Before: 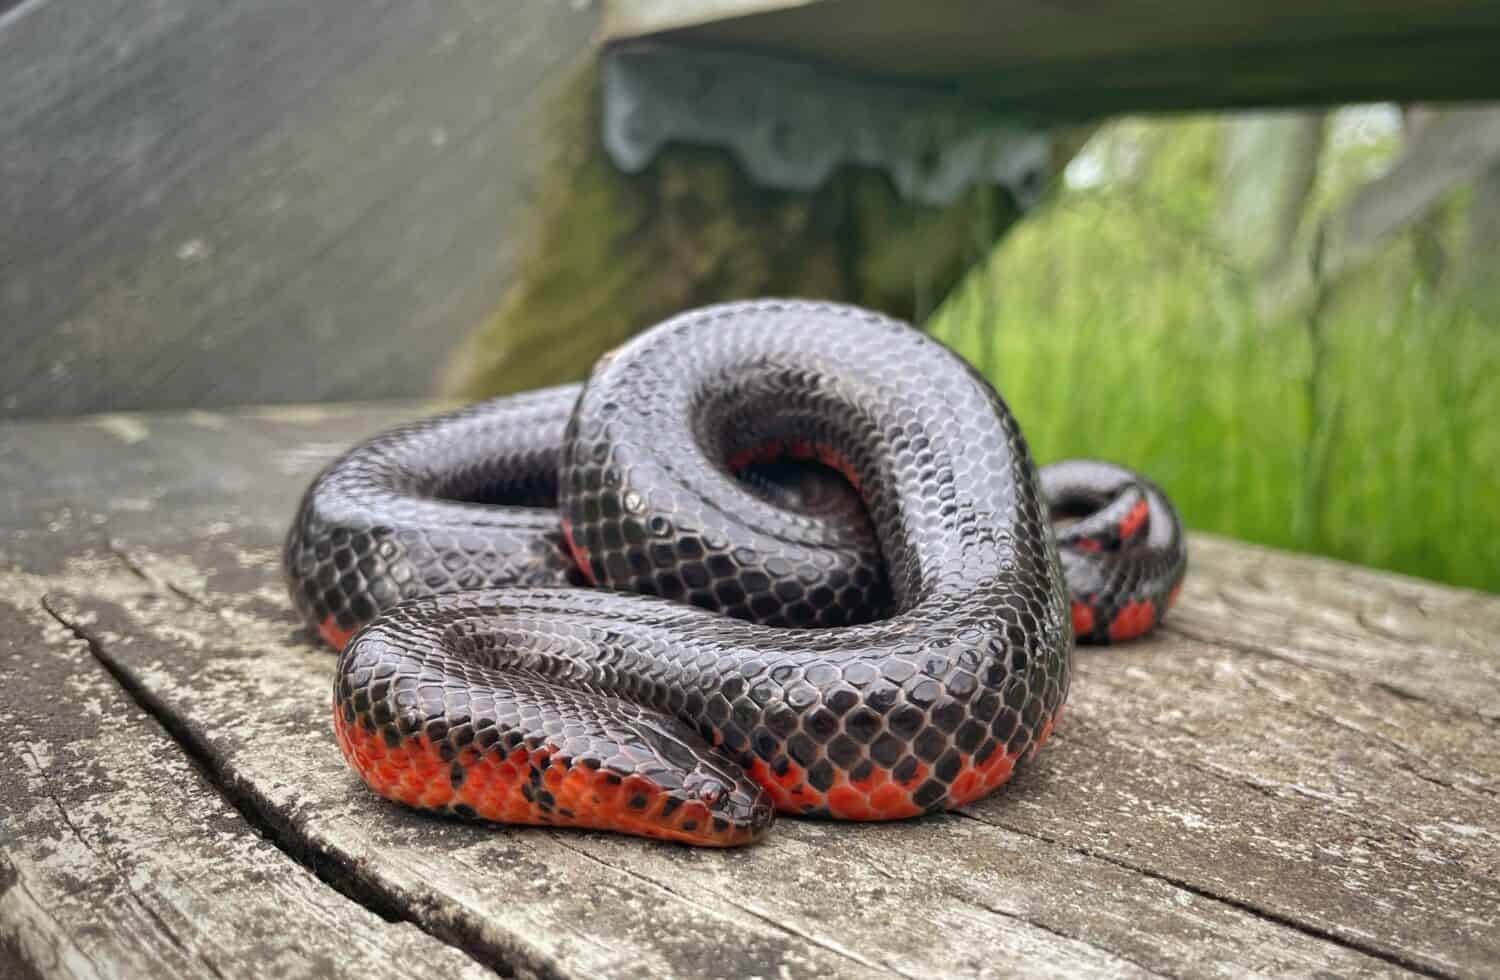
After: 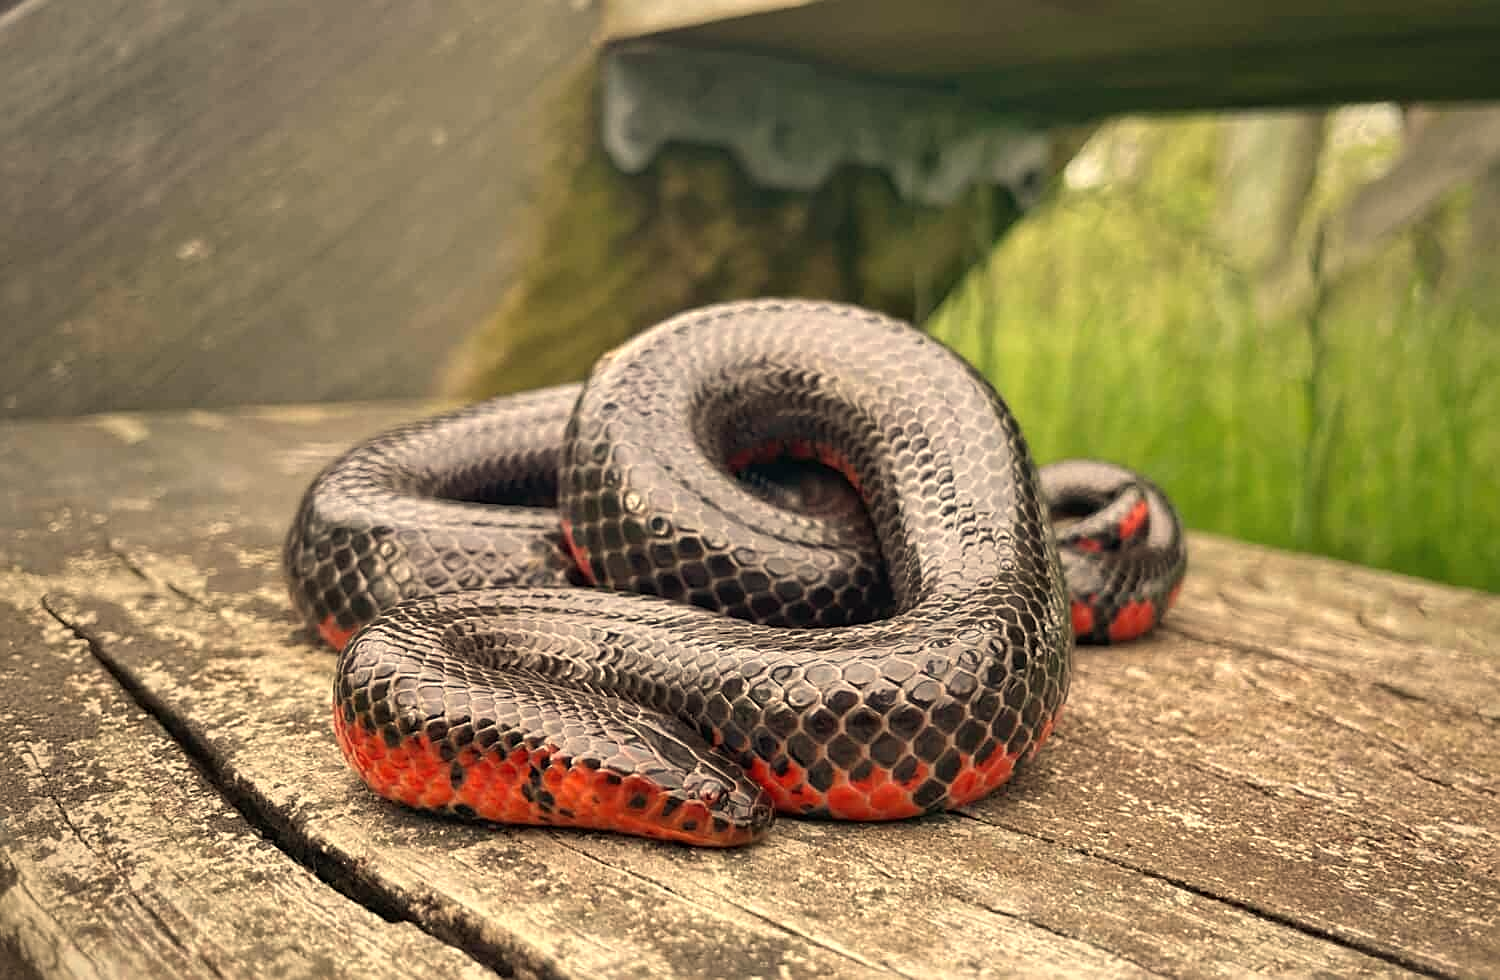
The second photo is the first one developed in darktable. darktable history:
white balance: red 1.138, green 0.996, blue 0.812
sharpen: on, module defaults
